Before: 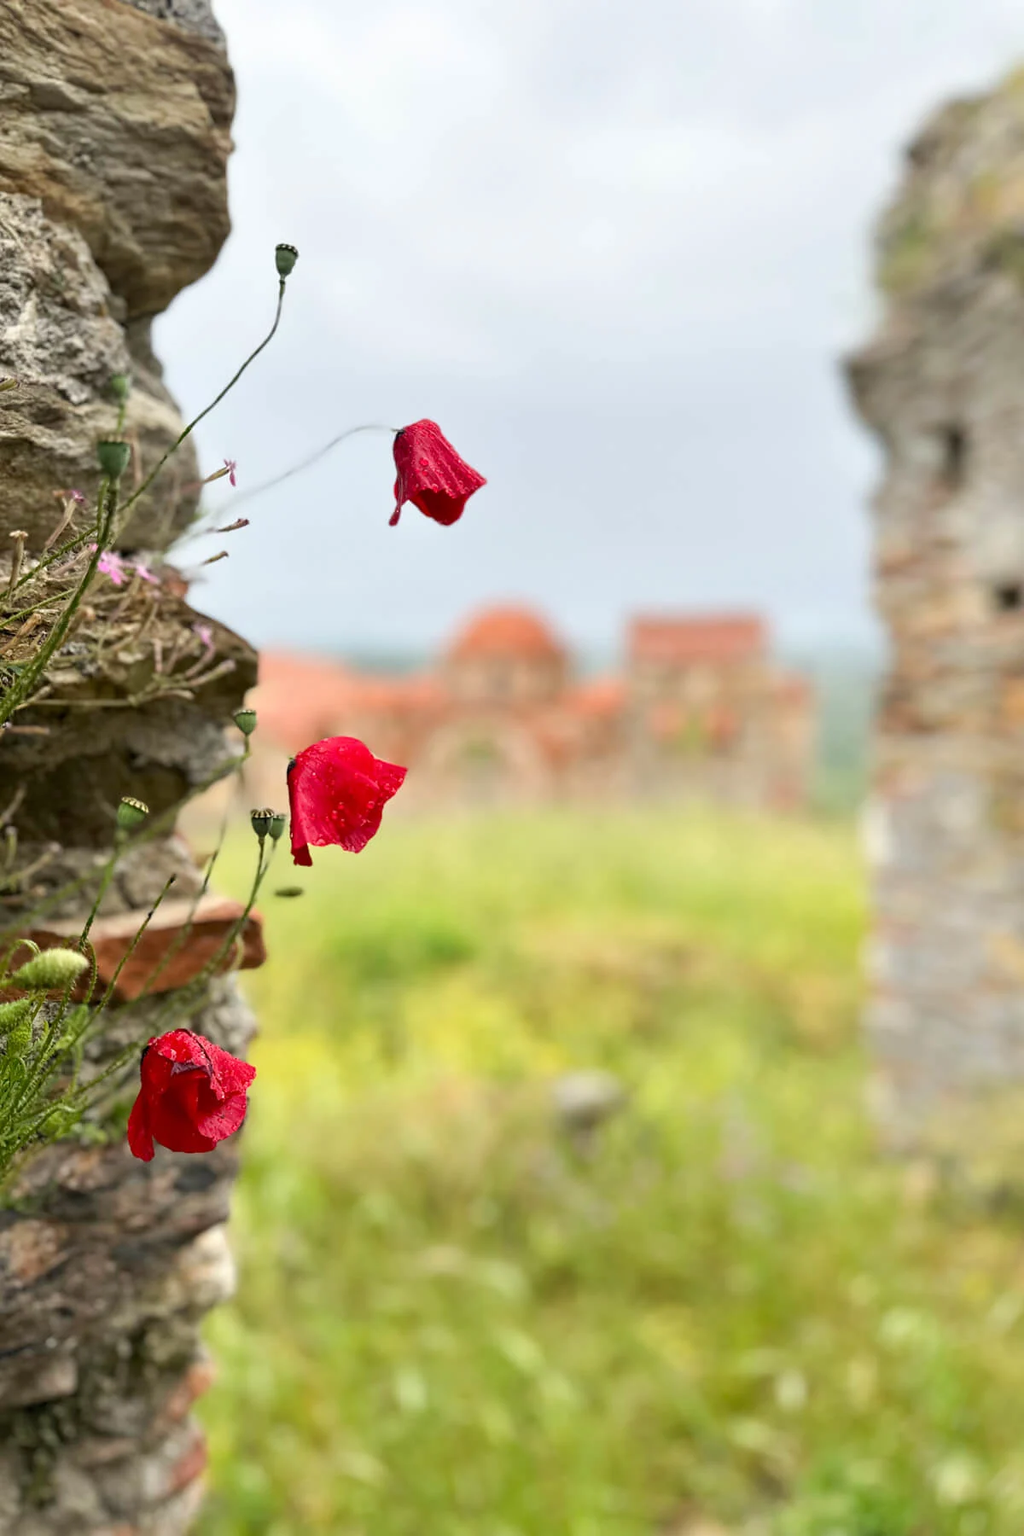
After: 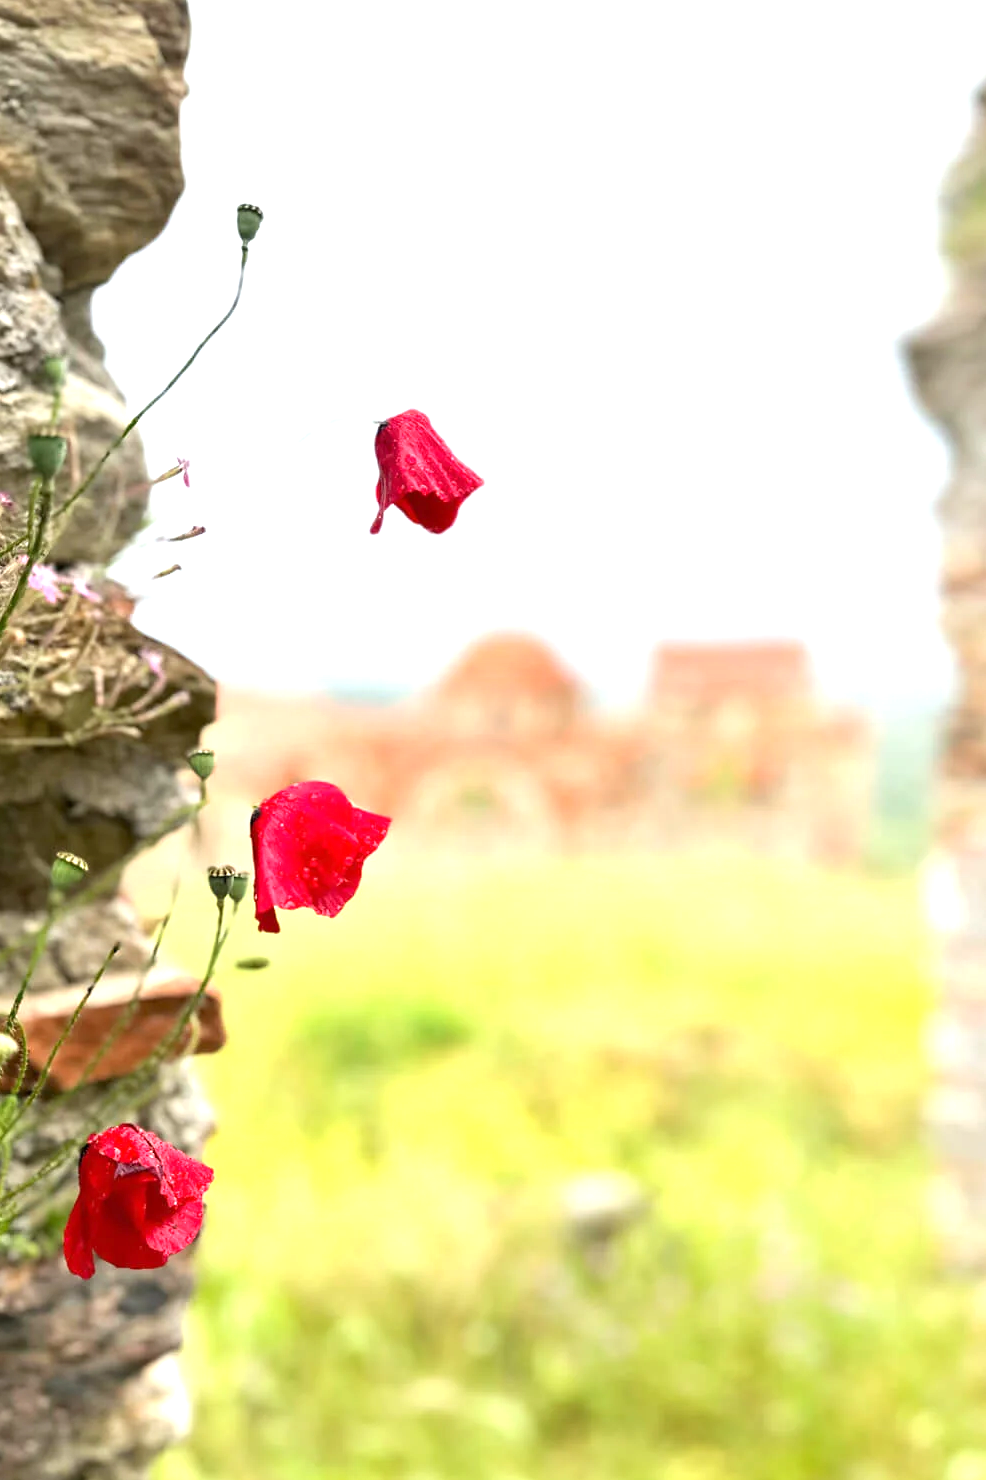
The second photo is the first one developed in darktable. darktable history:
crop and rotate: left 7.196%, top 4.574%, right 10.605%, bottom 13.178%
exposure: exposure 0.935 EV, compensate highlight preservation false
